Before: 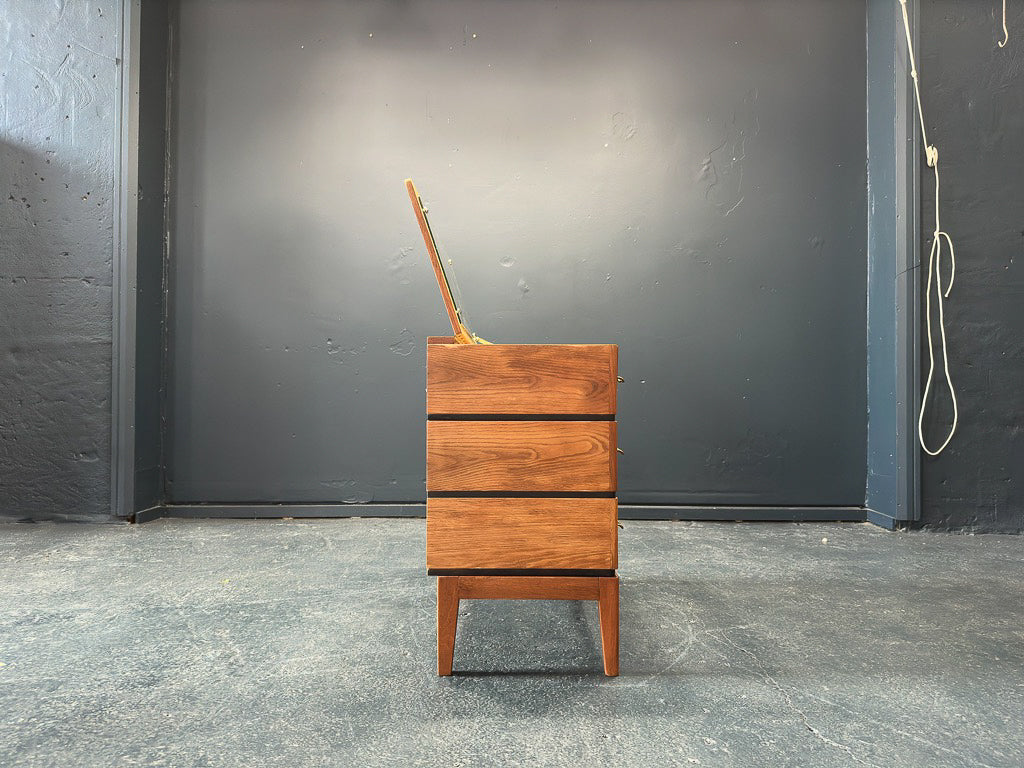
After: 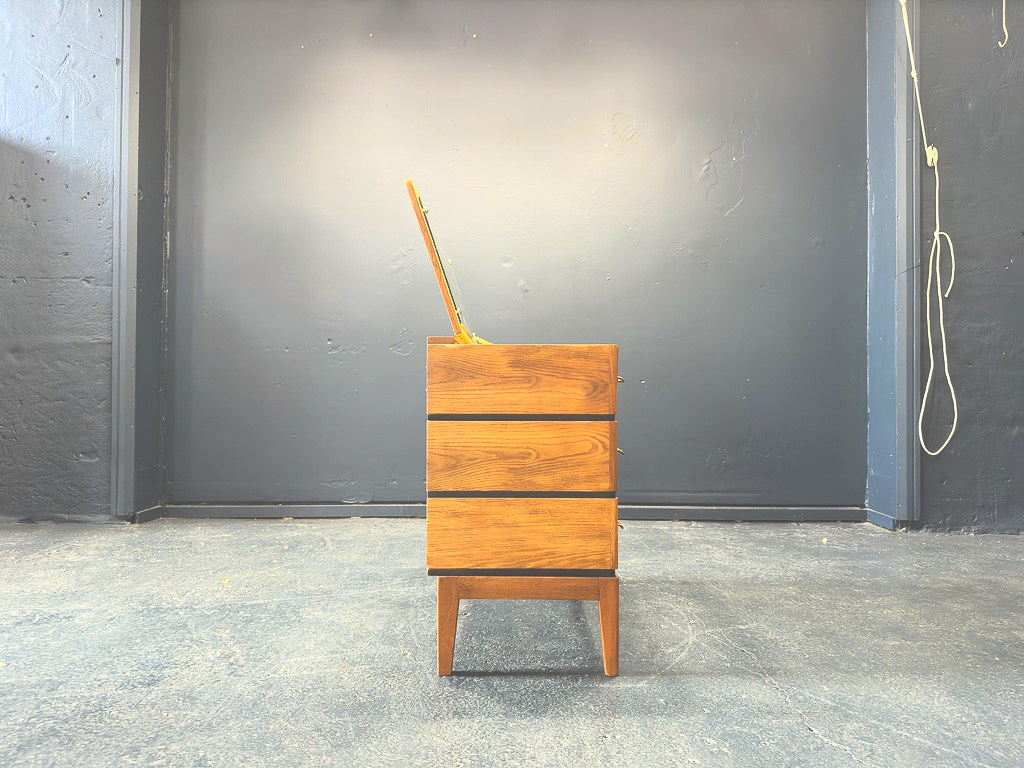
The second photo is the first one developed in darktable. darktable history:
contrast brightness saturation: contrast 0.2, brightness 0.16, saturation 0.22
exposure: black level correction -0.041, exposure 0.064 EV, compensate highlight preservation false
color contrast: green-magenta contrast 0.85, blue-yellow contrast 1.25, unbound 0
